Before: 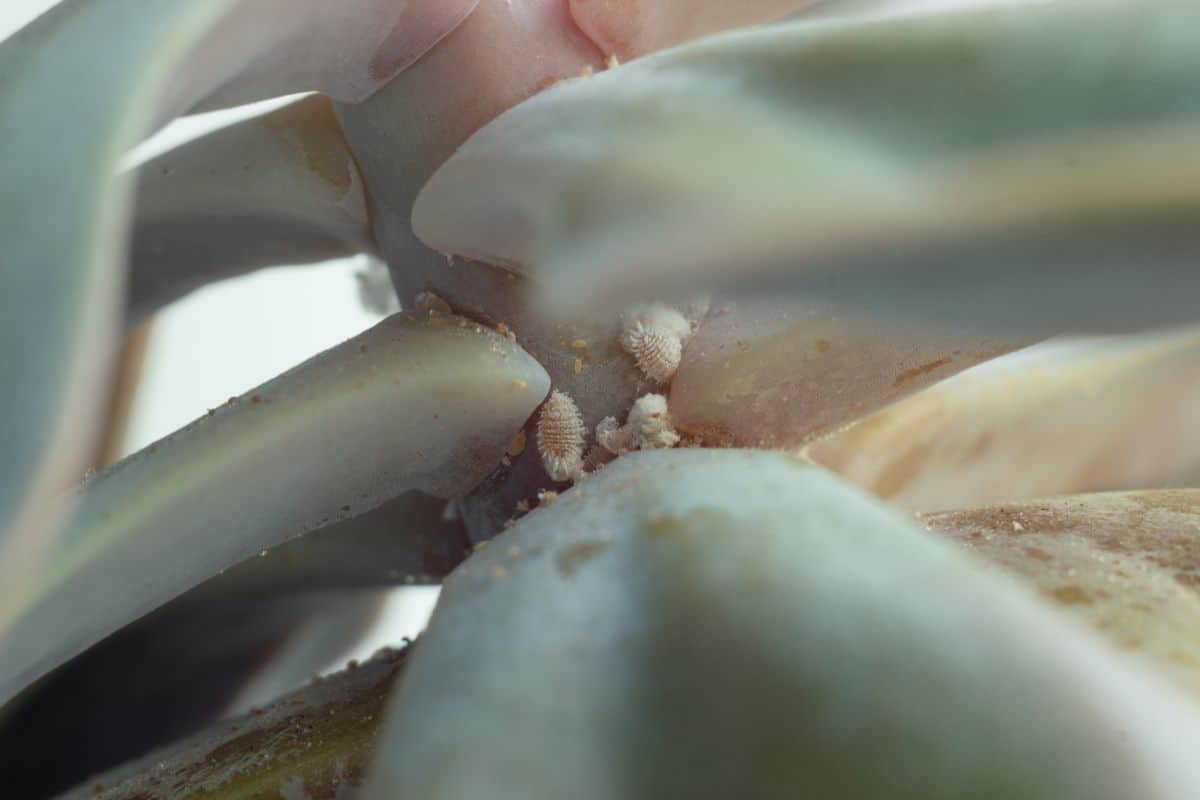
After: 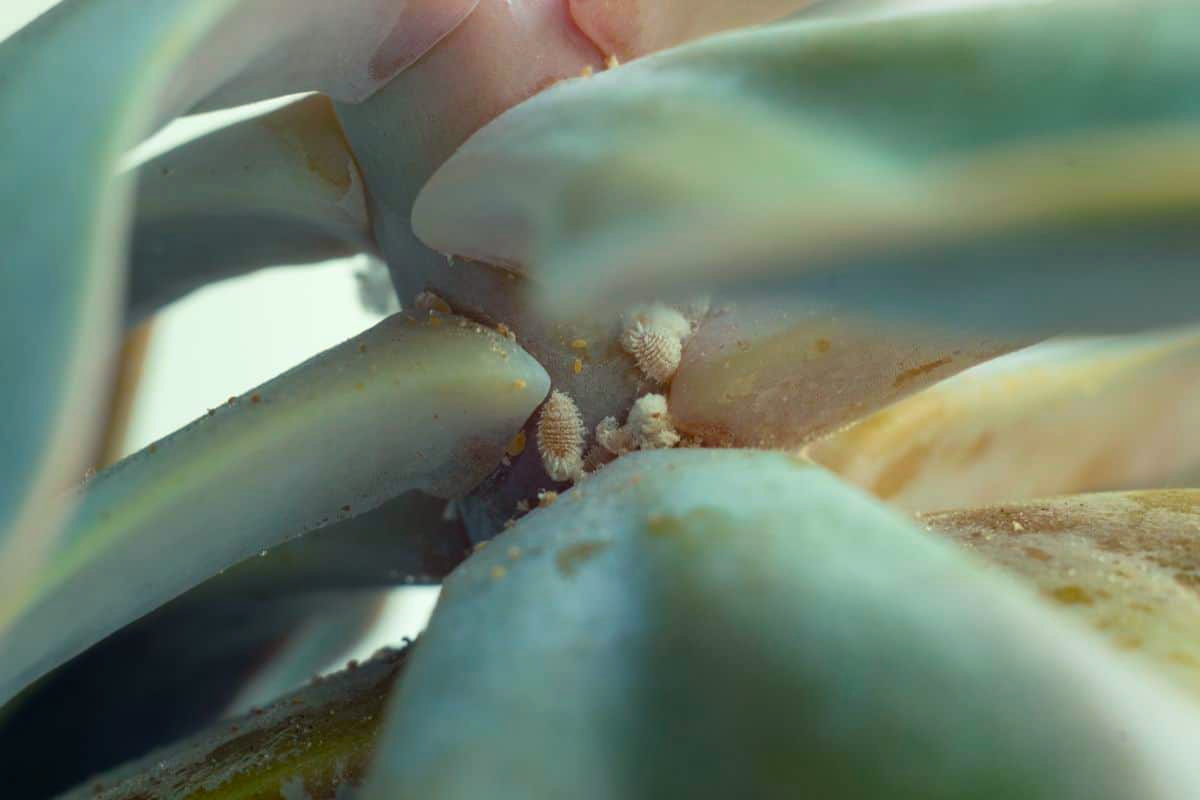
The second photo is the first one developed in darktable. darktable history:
color balance rgb: power › luminance -7.819%, power › chroma 1.112%, power › hue 217.82°, highlights gain › luminance 5.767%, highlights gain › chroma 2.531%, highlights gain › hue 93.23°, linear chroma grading › global chroma 19.349%, perceptual saturation grading › global saturation 25.271%, global vibrance 20%
